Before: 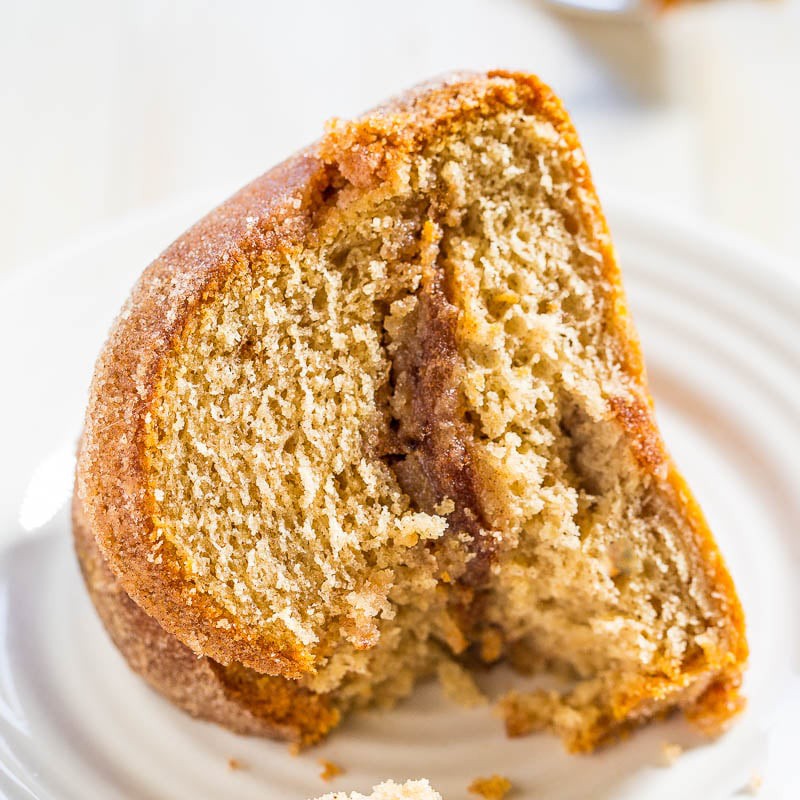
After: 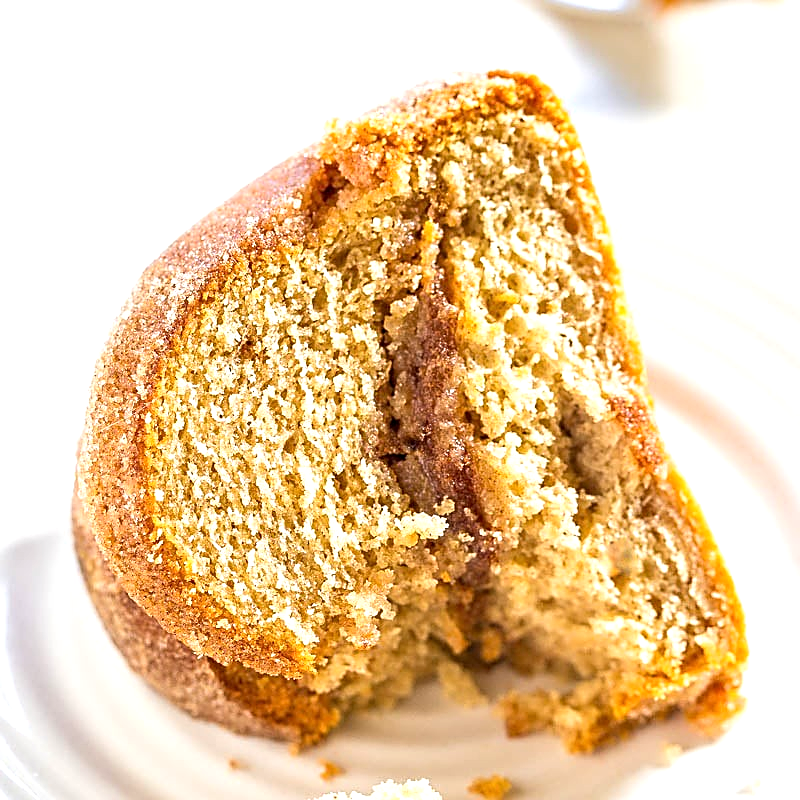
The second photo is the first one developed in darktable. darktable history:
sharpen: amount 0.6
exposure: black level correction 0.001, exposure 0.5 EV, compensate exposure bias true, compensate highlight preservation false
